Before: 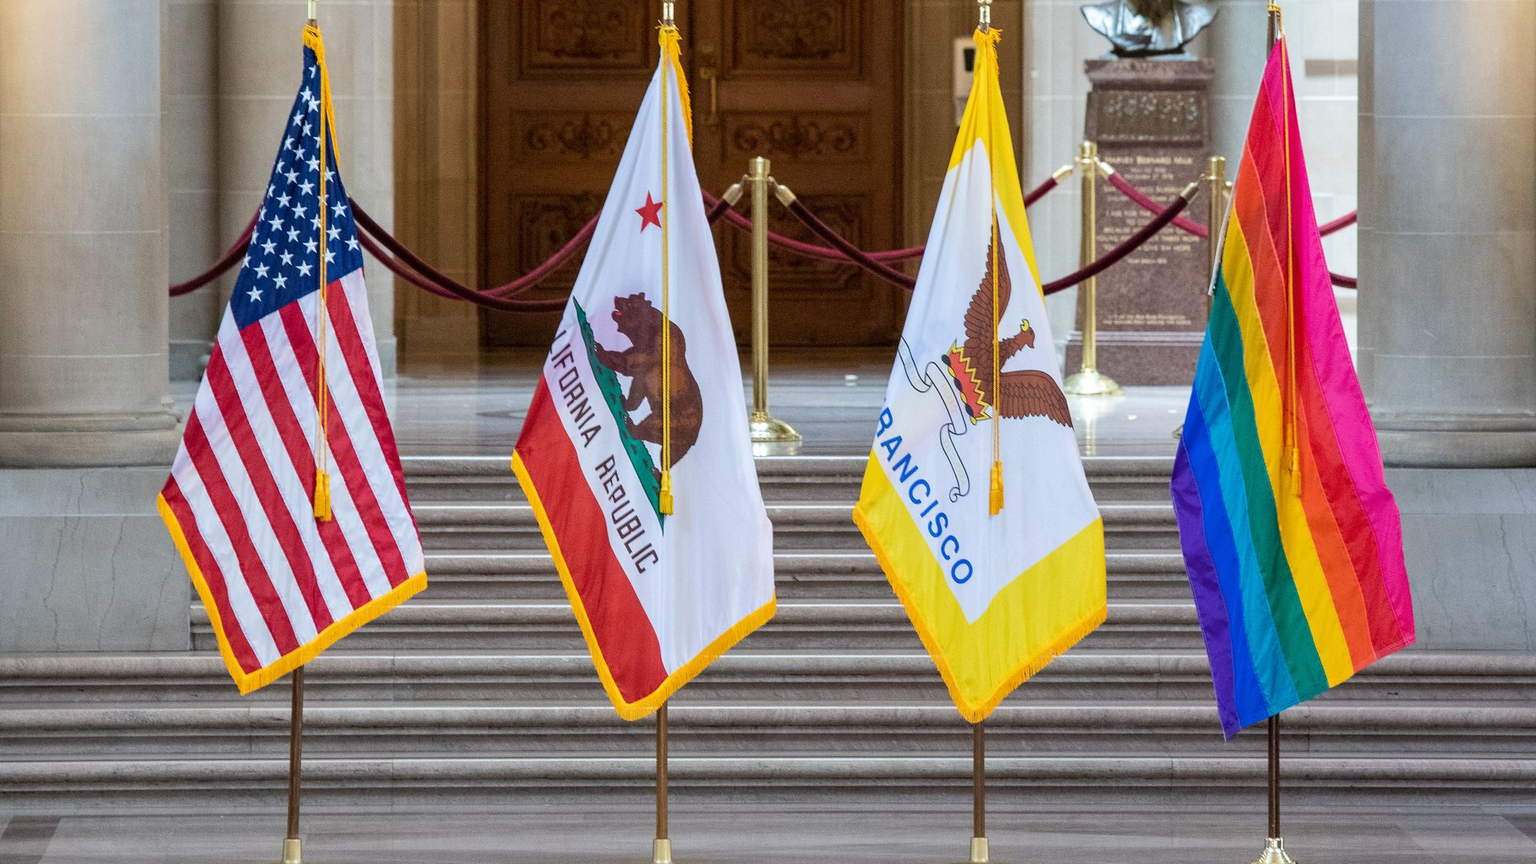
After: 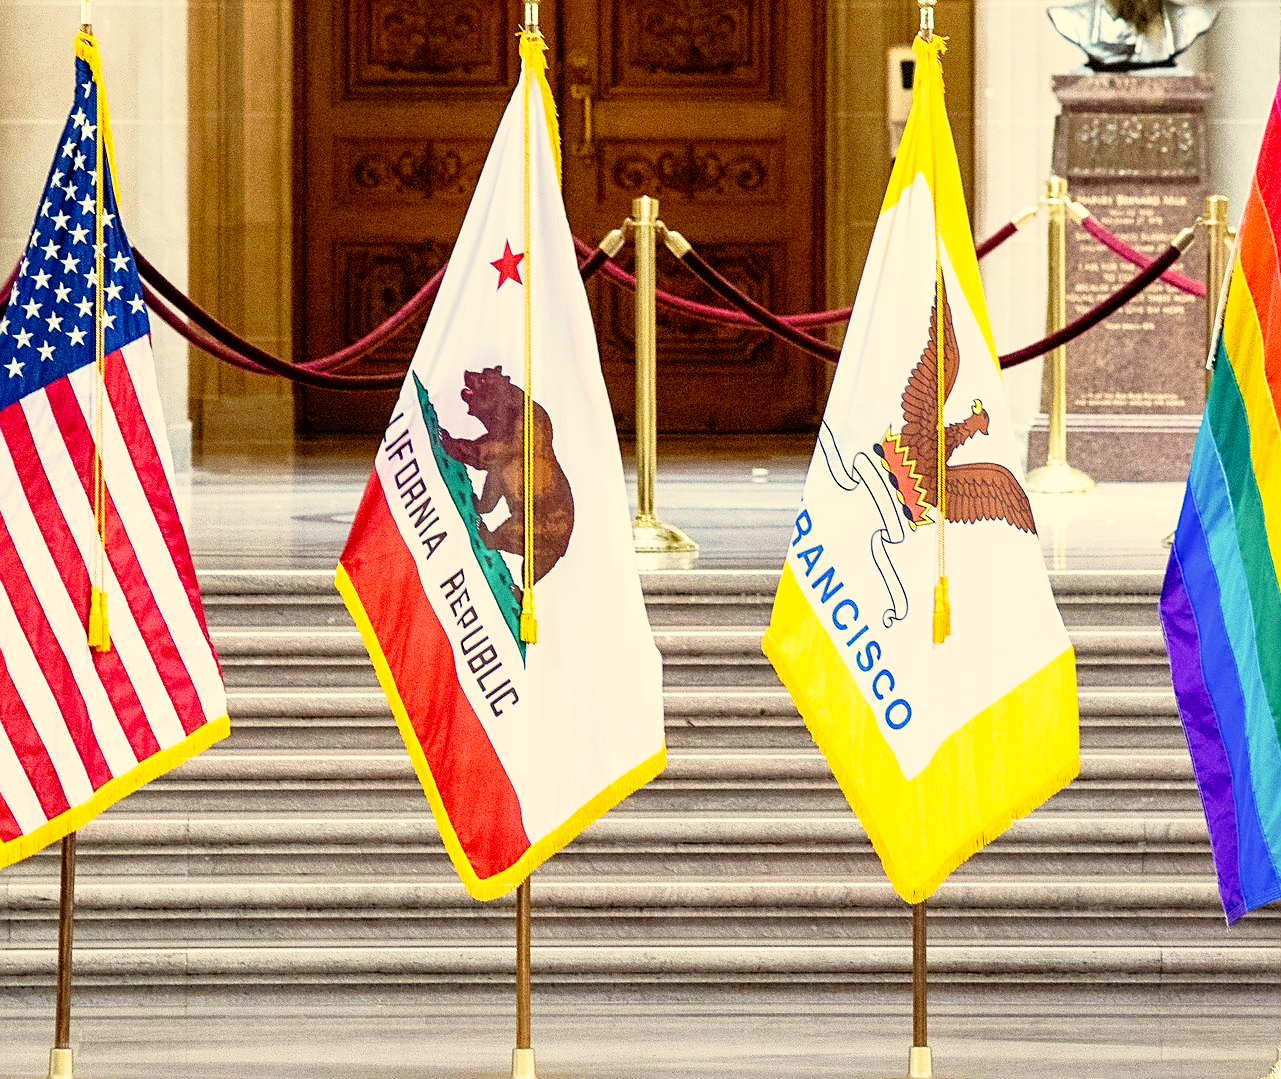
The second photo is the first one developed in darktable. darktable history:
crop and rotate: left 15.846%, right 17.429%
base curve: curves: ch0 [(0, 0) (0.012, 0.01) (0.073, 0.168) (0.31, 0.711) (0.645, 0.957) (1, 1)], preserve colors none
exposure: black level correction 0.002, exposure -0.204 EV, compensate highlight preservation false
sharpen: on, module defaults
color correction: highlights a* 1.4, highlights b* 17.94
